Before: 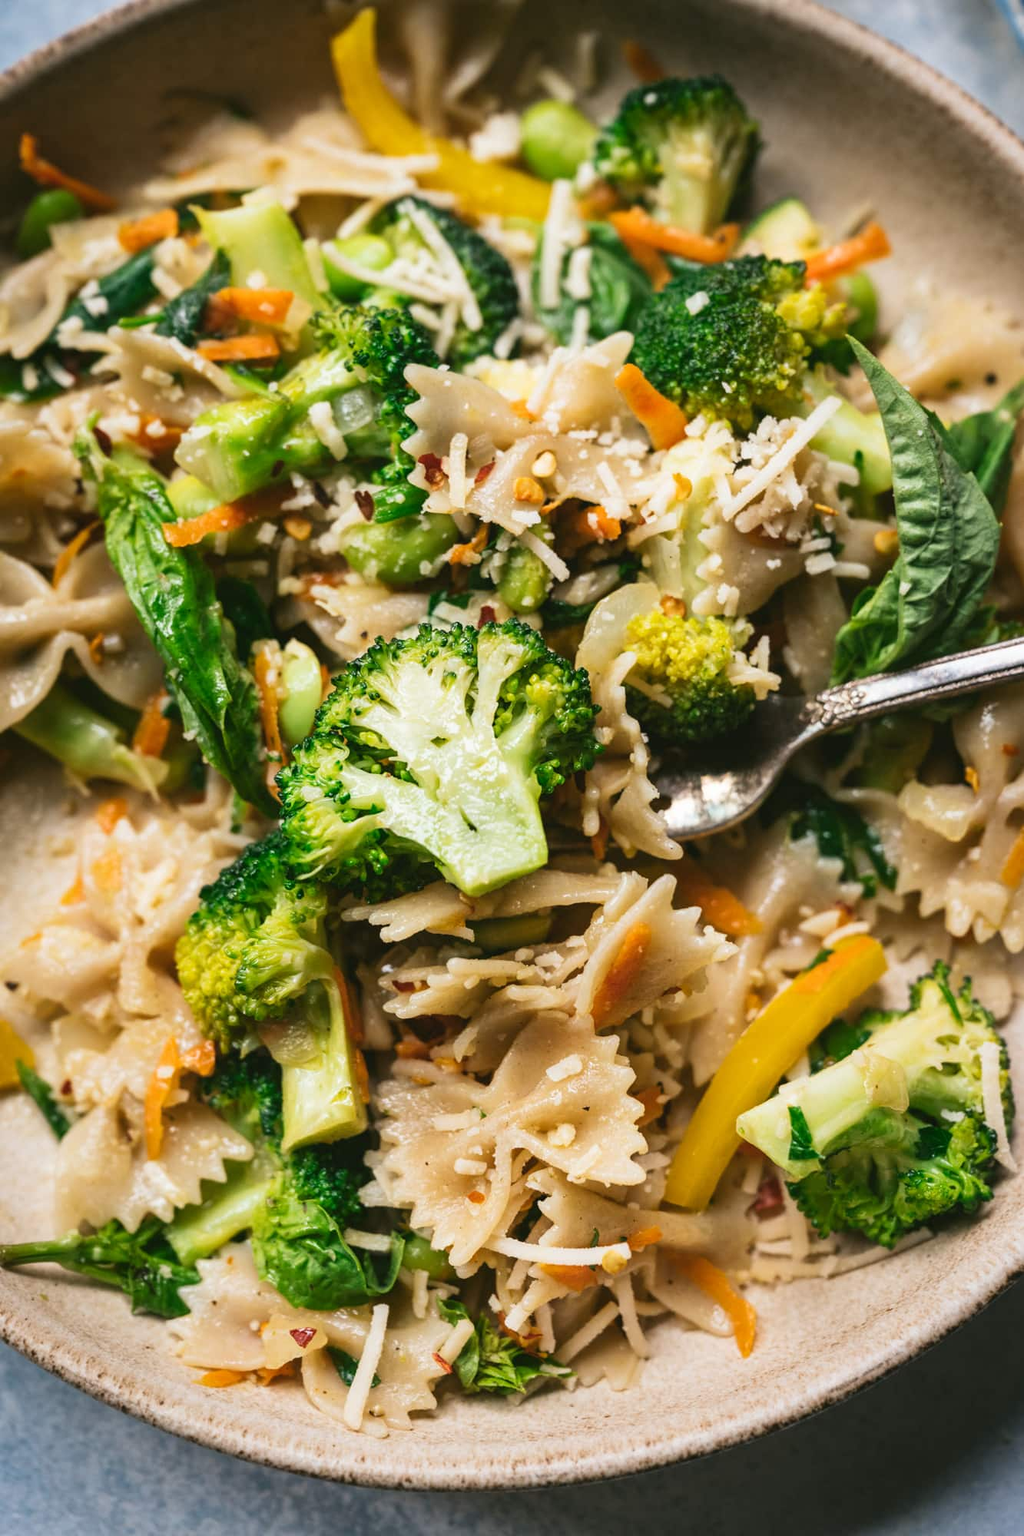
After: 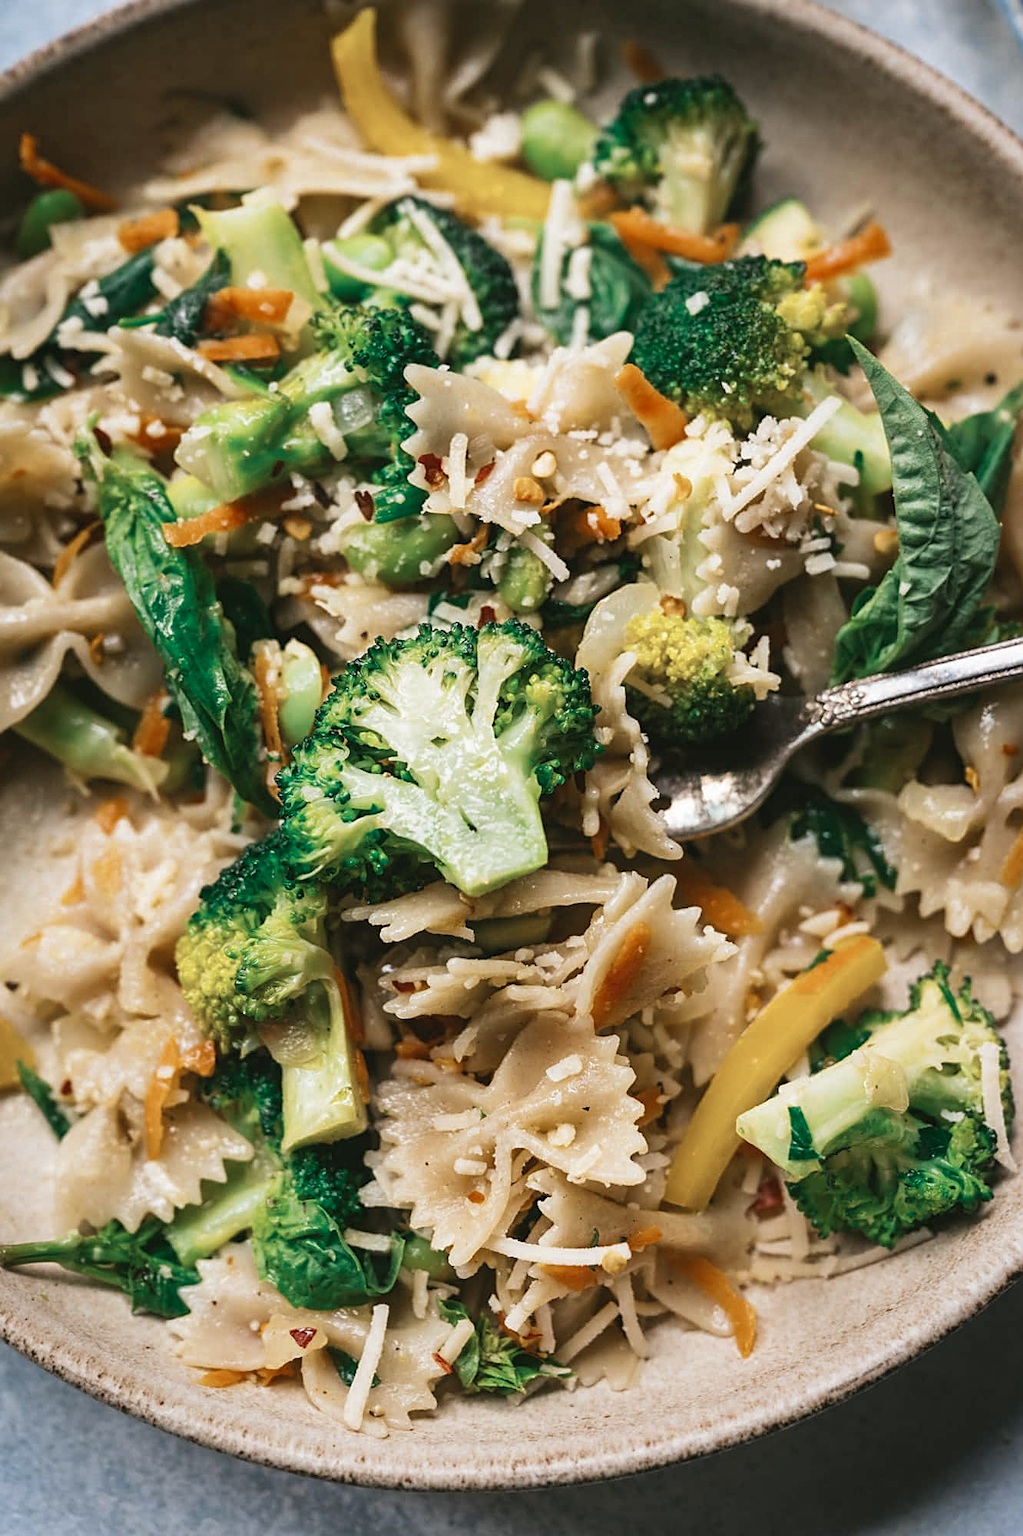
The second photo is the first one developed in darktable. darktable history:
sharpen: on, module defaults
color zones: curves: ch0 [(0, 0.5) (0.125, 0.4) (0.25, 0.5) (0.375, 0.4) (0.5, 0.4) (0.625, 0.6) (0.75, 0.6) (0.875, 0.5)]; ch1 [(0, 0.35) (0.125, 0.45) (0.25, 0.35) (0.375, 0.35) (0.5, 0.35) (0.625, 0.35) (0.75, 0.45) (0.875, 0.35)]; ch2 [(0, 0.6) (0.125, 0.5) (0.25, 0.5) (0.375, 0.6) (0.5, 0.6) (0.625, 0.5) (0.75, 0.5) (0.875, 0.5)]
